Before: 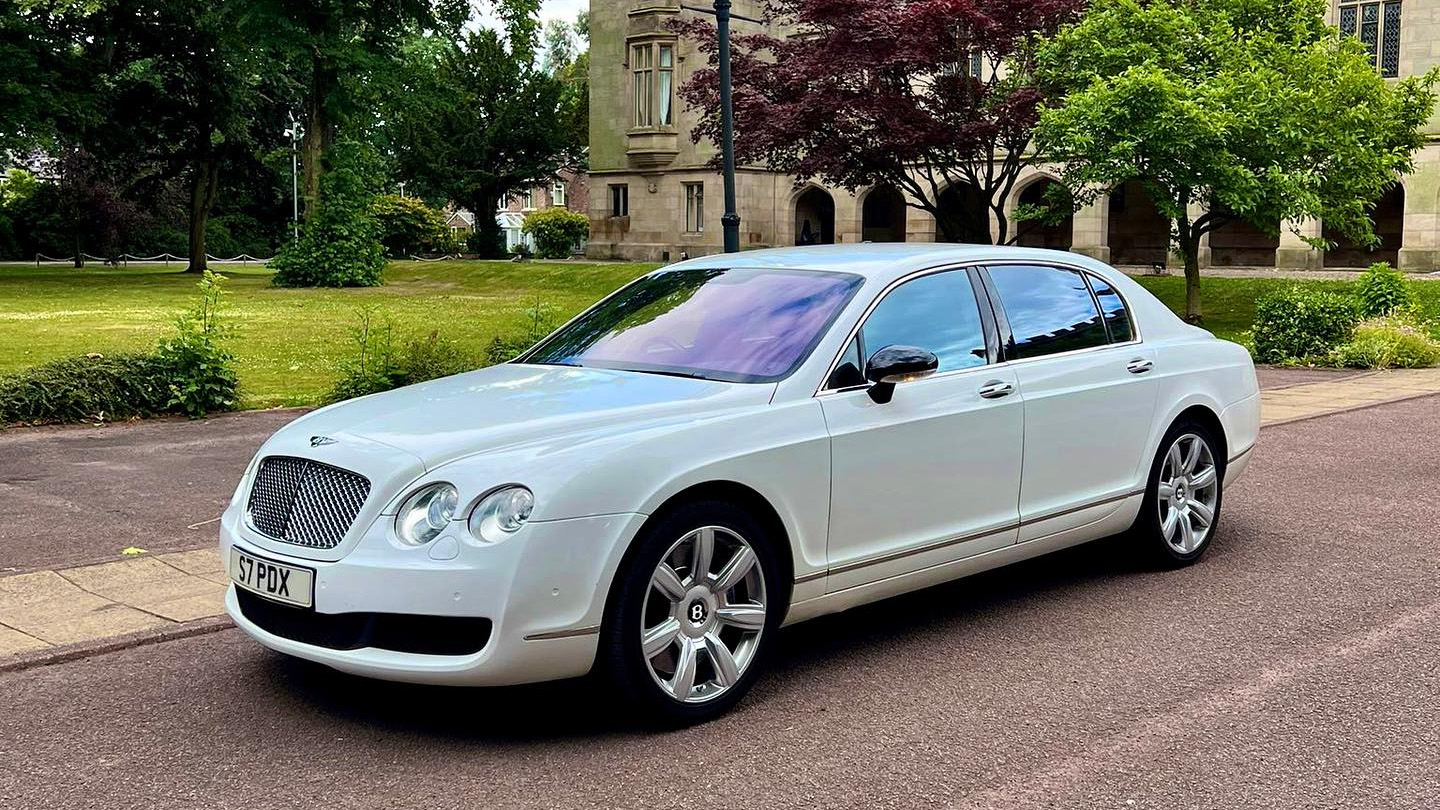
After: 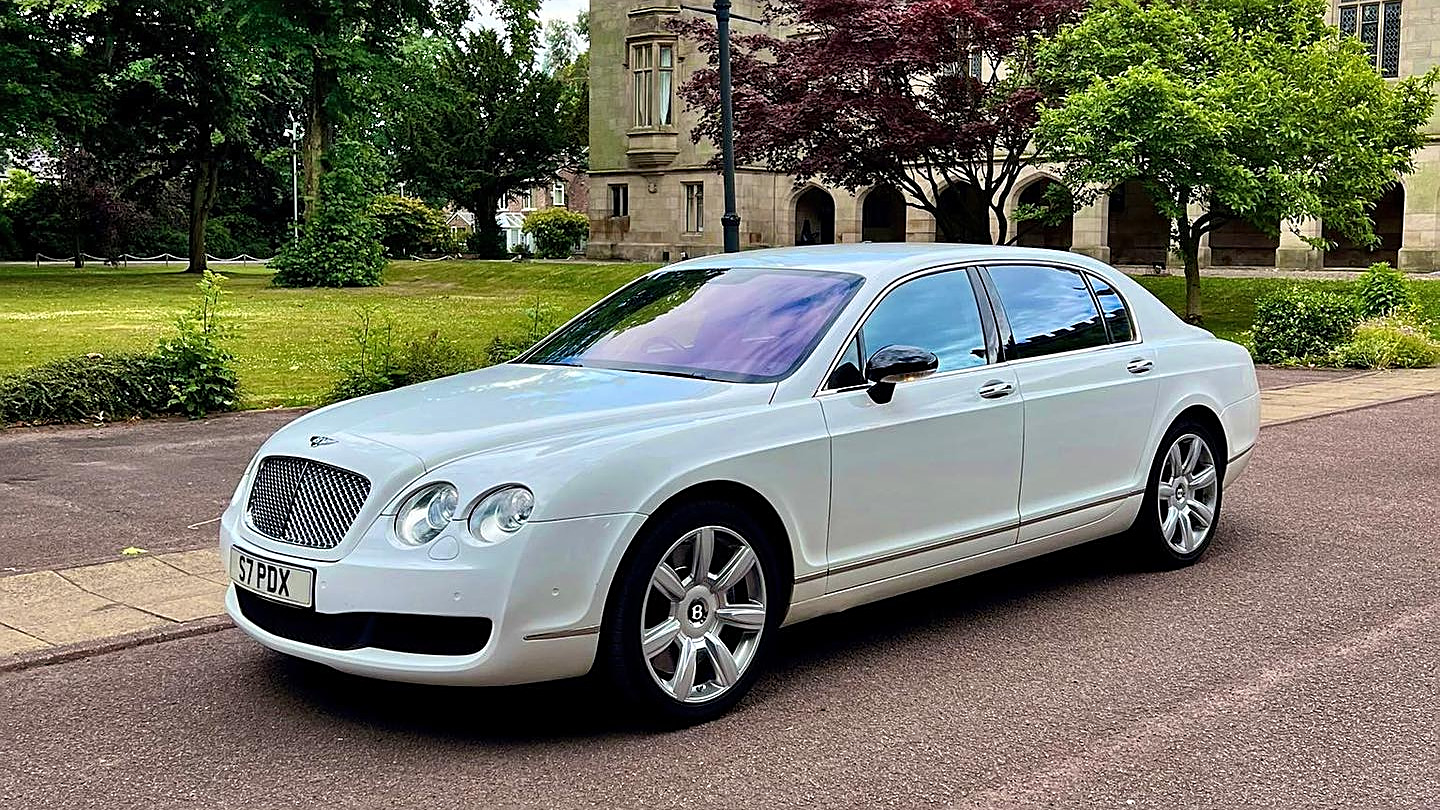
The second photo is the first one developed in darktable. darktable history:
shadows and highlights: shadows color adjustment 97.66%, soften with gaussian
sharpen: on, module defaults
